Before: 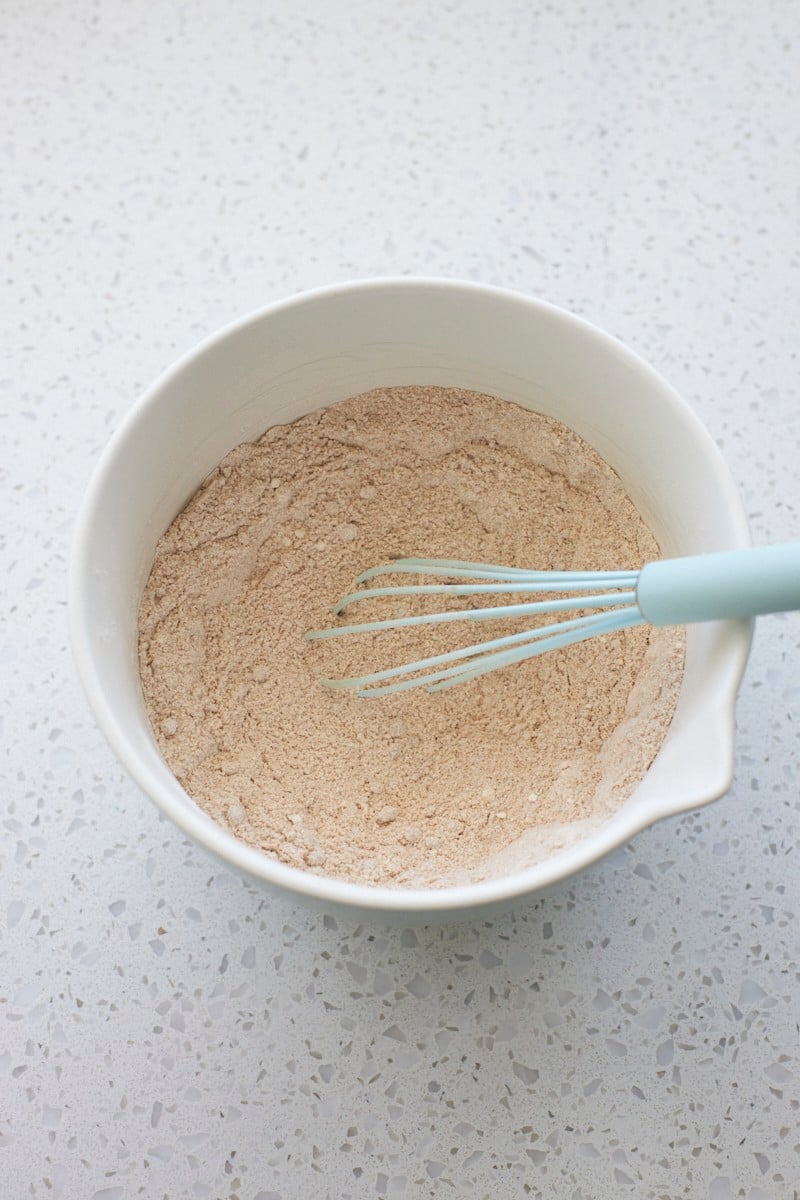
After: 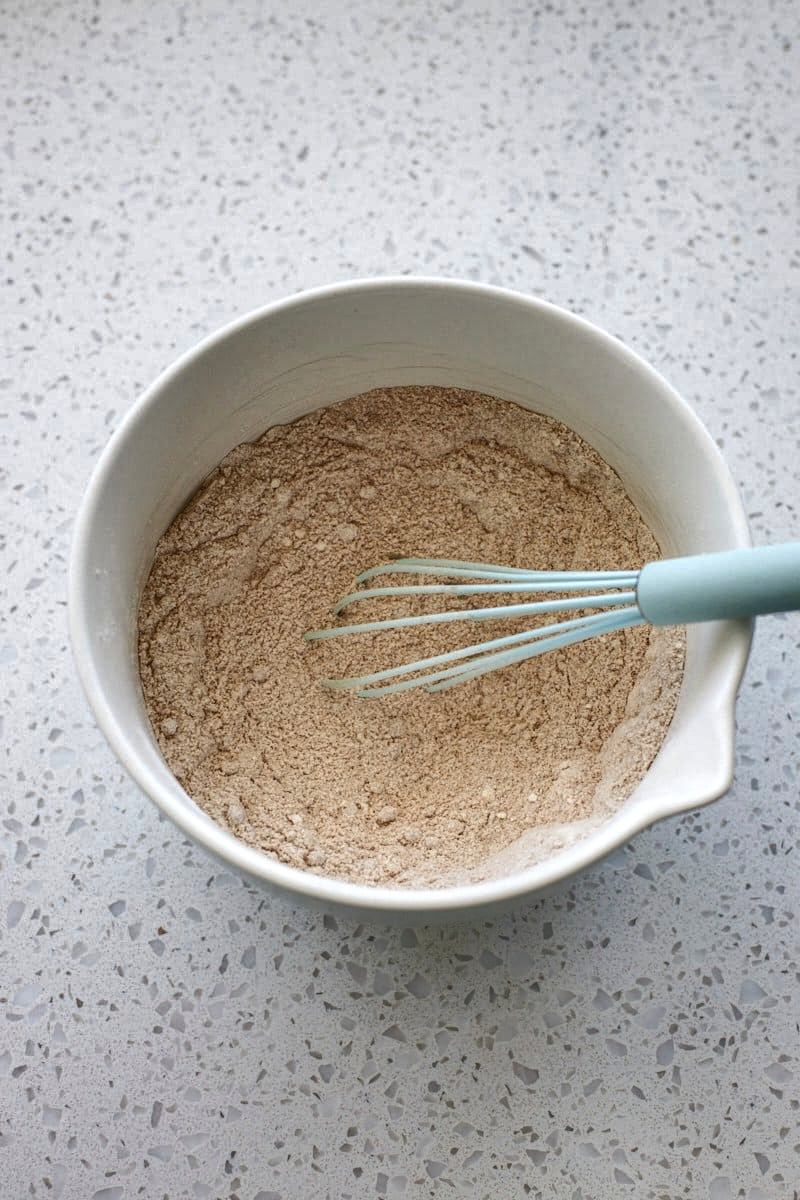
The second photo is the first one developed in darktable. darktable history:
shadows and highlights: radius 171.76, shadows 26.63, white point adjustment 3.15, highlights -68.38, shadows color adjustment 97.68%, soften with gaussian
local contrast: highlights 4%, shadows 5%, detail 133%
